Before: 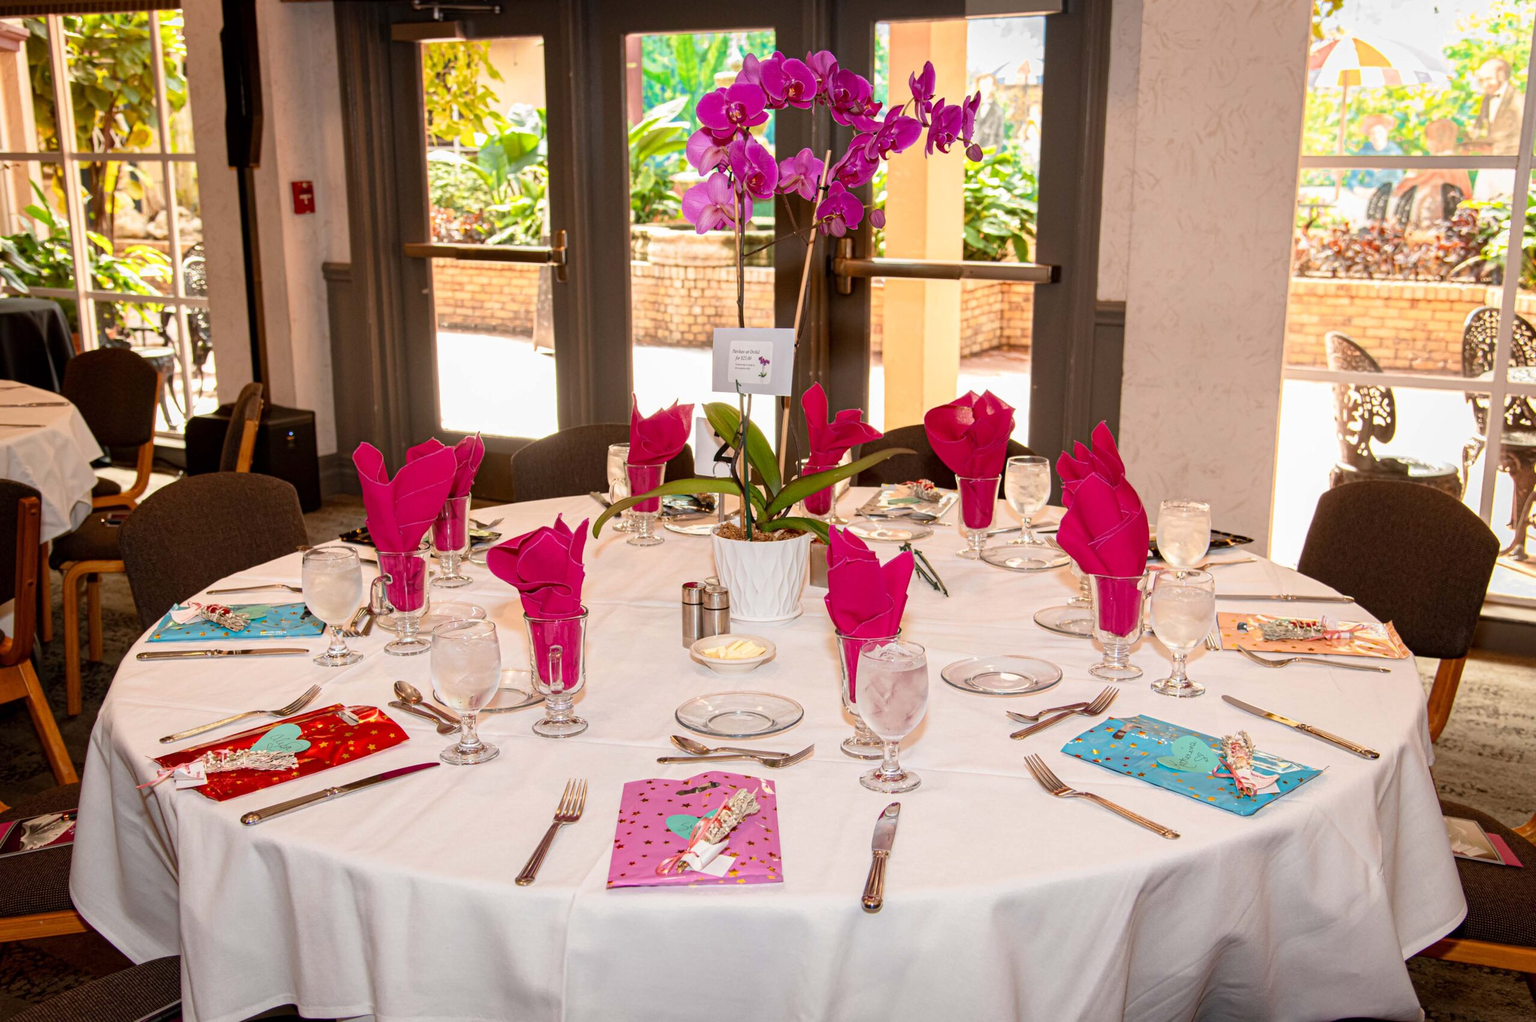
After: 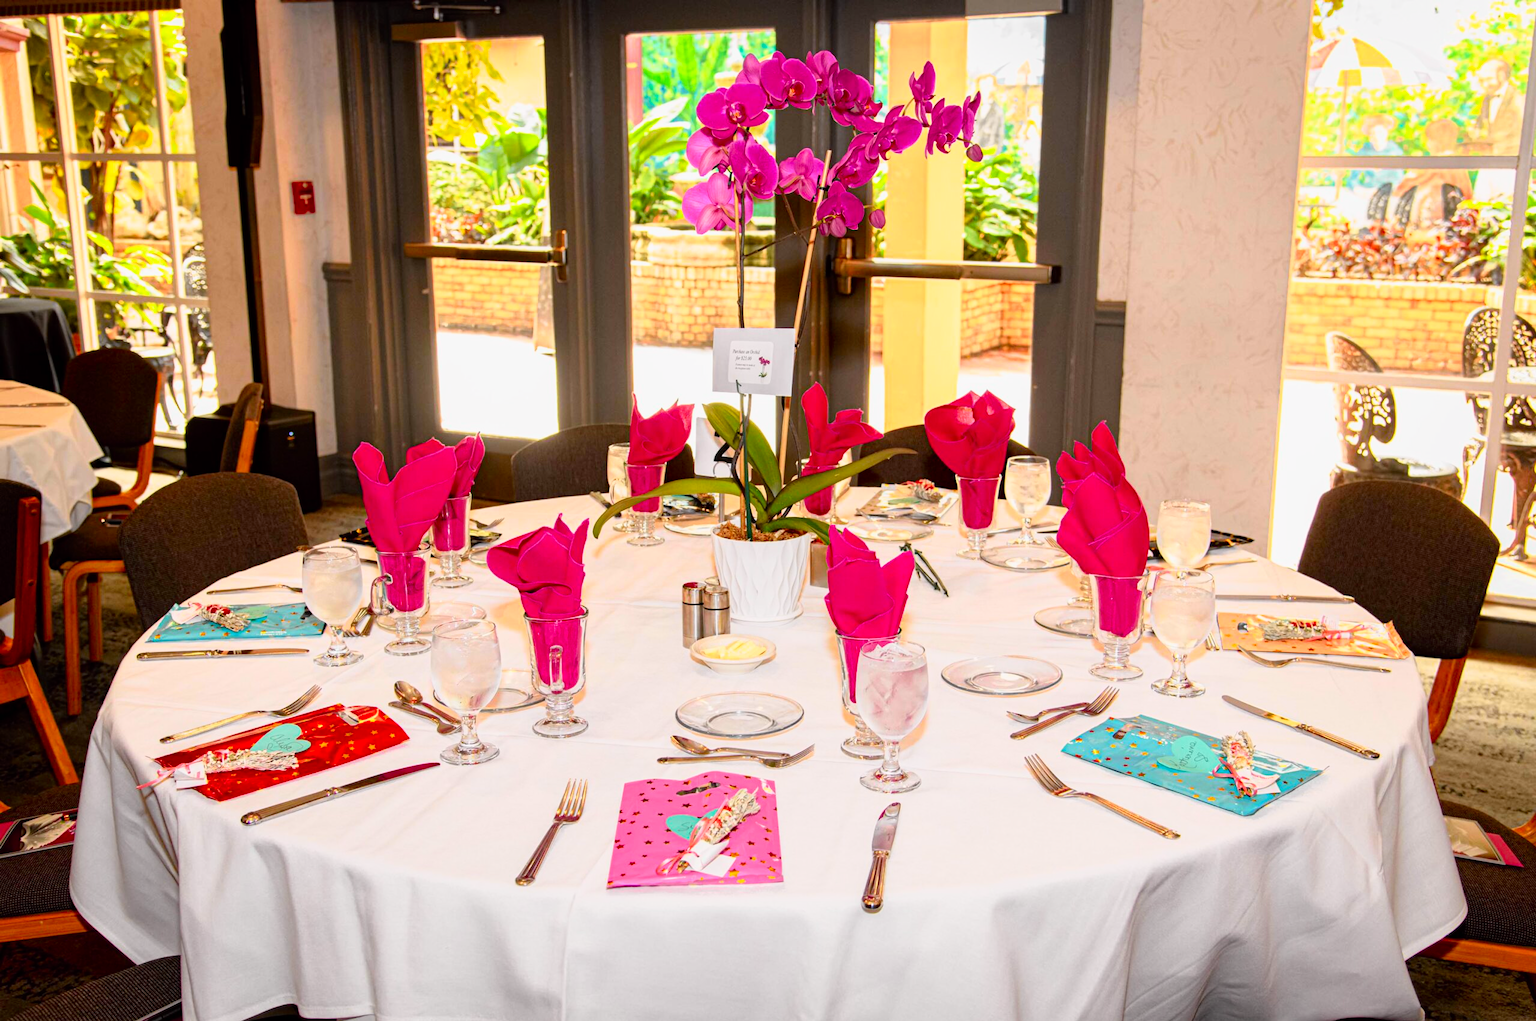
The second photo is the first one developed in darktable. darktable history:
tone curve: curves: ch0 [(0, 0) (0.062, 0.037) (0.142, 0.138) (0.359, 0.419) (0.469, 0.544) (0.634, 0.722) (0.839, 0.909) (0.998, 0.978)]; ch1 [(0, 0) (0.437, 0.408) (0.472, 0.47) (0.502, 0.503) (0.527, 0.523) (0.559, 0.573) (0.608, 0.665) (0.669, 0.748) (0.859, 0.899) (1, 1)]; ch2 [(0, 0) (0.33, 0.301) (0.421, 0.443) (0.473, 0.498) (0.502, 0.5) (0.535, 0.531) (0.575, 0.603) (0.608, 0.667) (1, 1)], color space Lab, independent channels, preserve colors none
